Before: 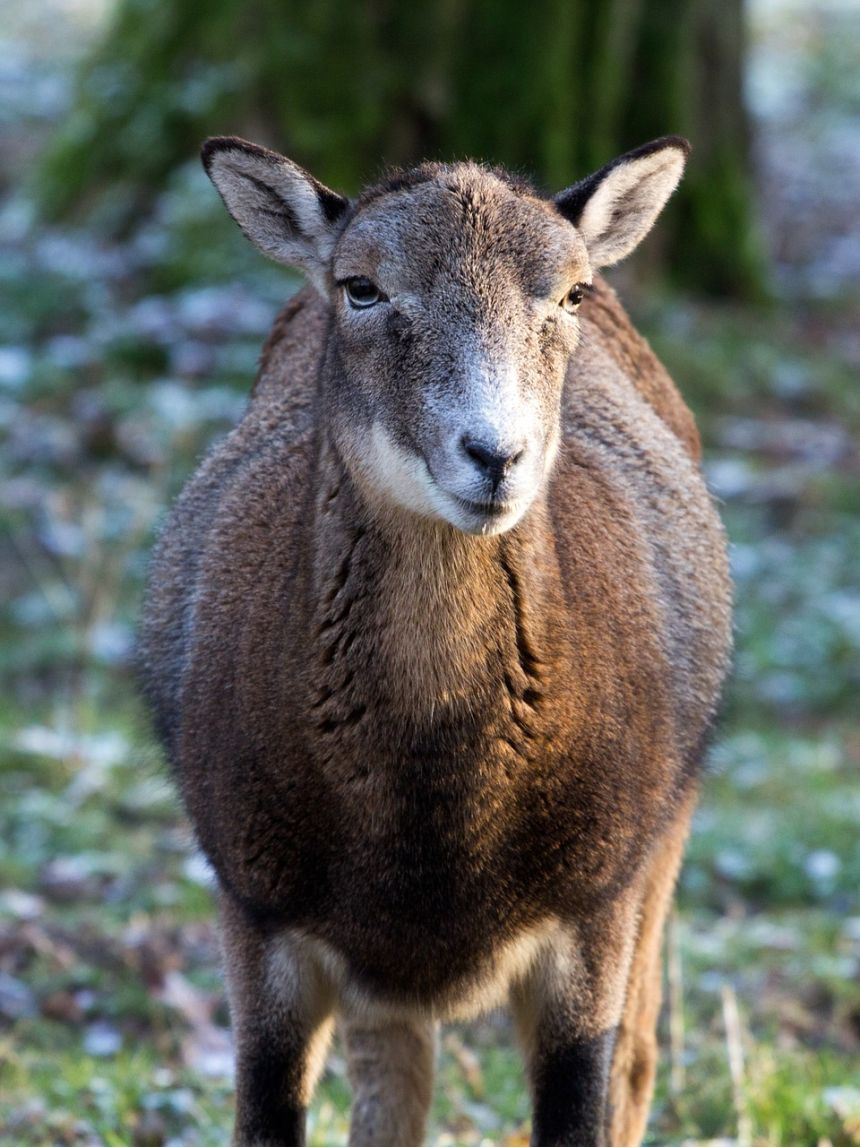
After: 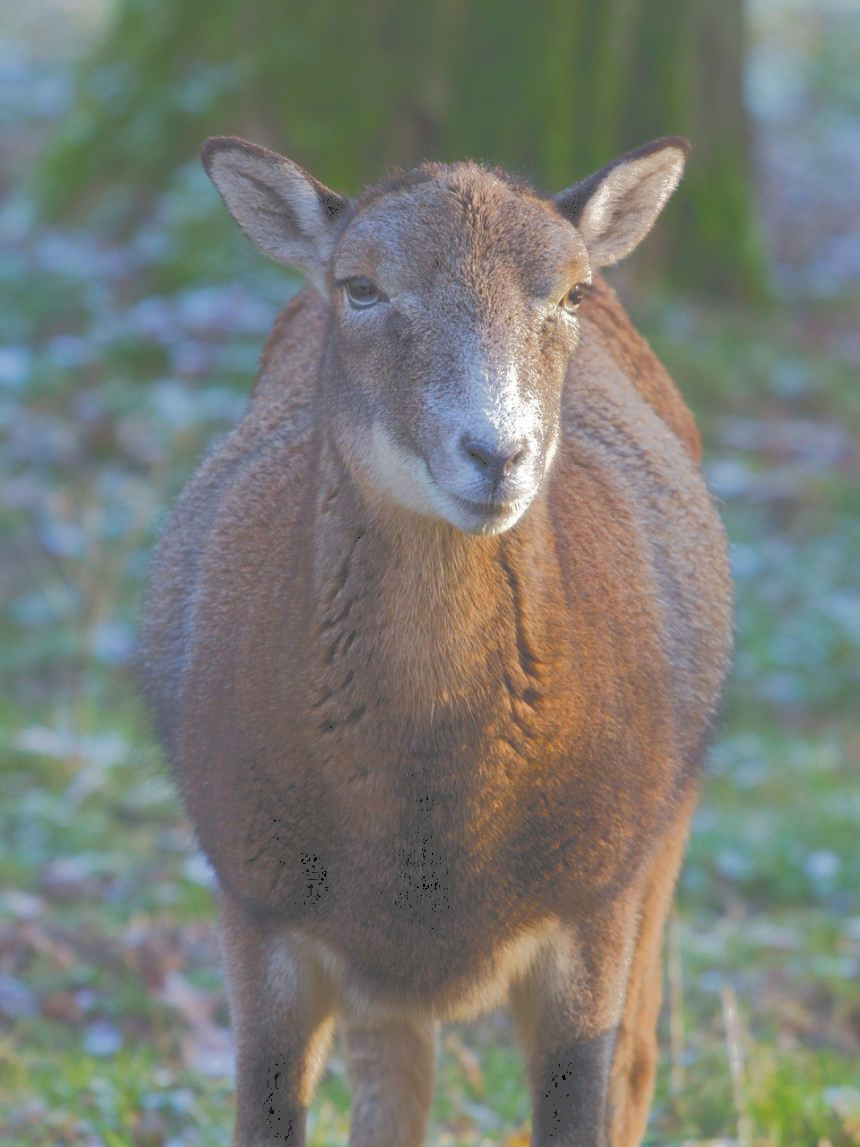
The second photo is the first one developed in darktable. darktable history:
tone curve: curves: ch0 [(0, 0) (0.003, 0.322) (0.011, 0.327) (0.025, 0.345) (0.044, 0.365) (0.069, 0.378) (0.1, 0.391) (0.136, 0.403) (0.177, 0.412) (0.224, 0.429) (0.277, 0.448) (0.335, 0.474) (0.399, 0.503) (0.468, 0.537) (0.543, 0.57) (0.623, 0.61) (0.709, 0.653) (0.801, 0.699) (0.898, 0.75) (1, 1)], color space Lab, independent channels, preserve colors none
